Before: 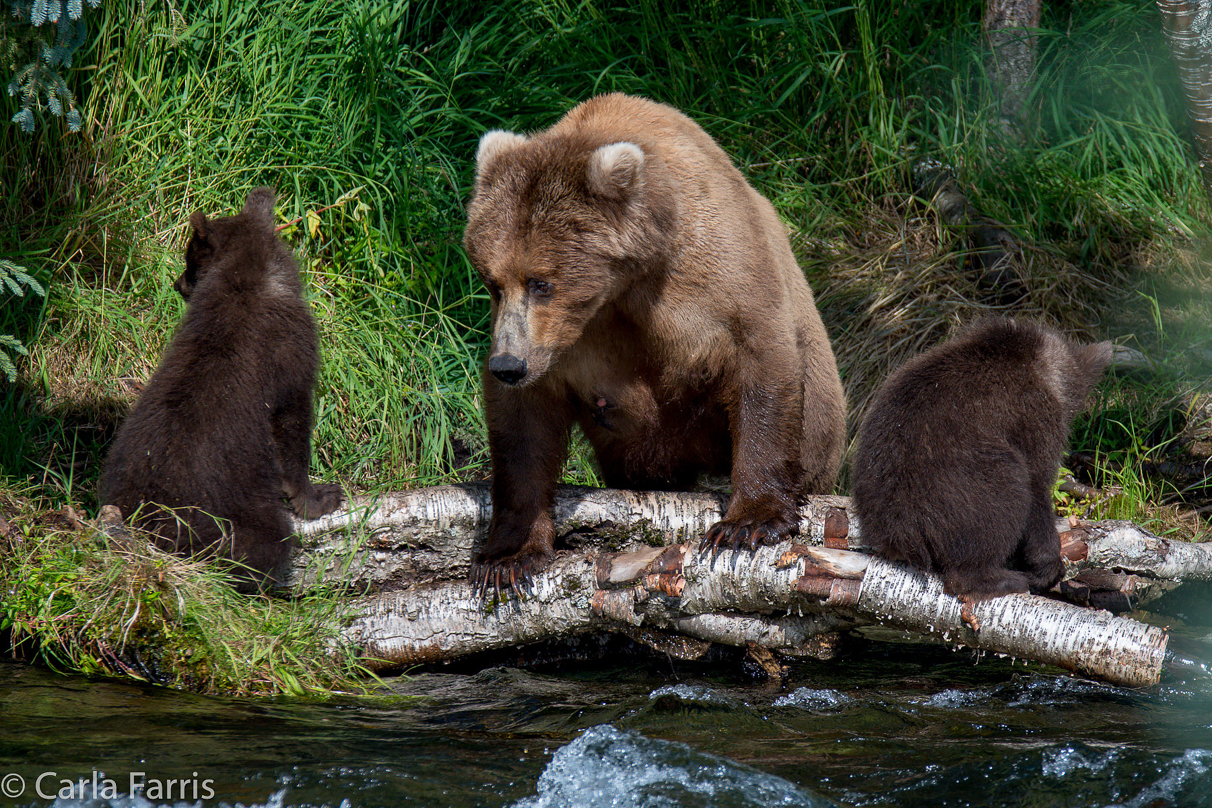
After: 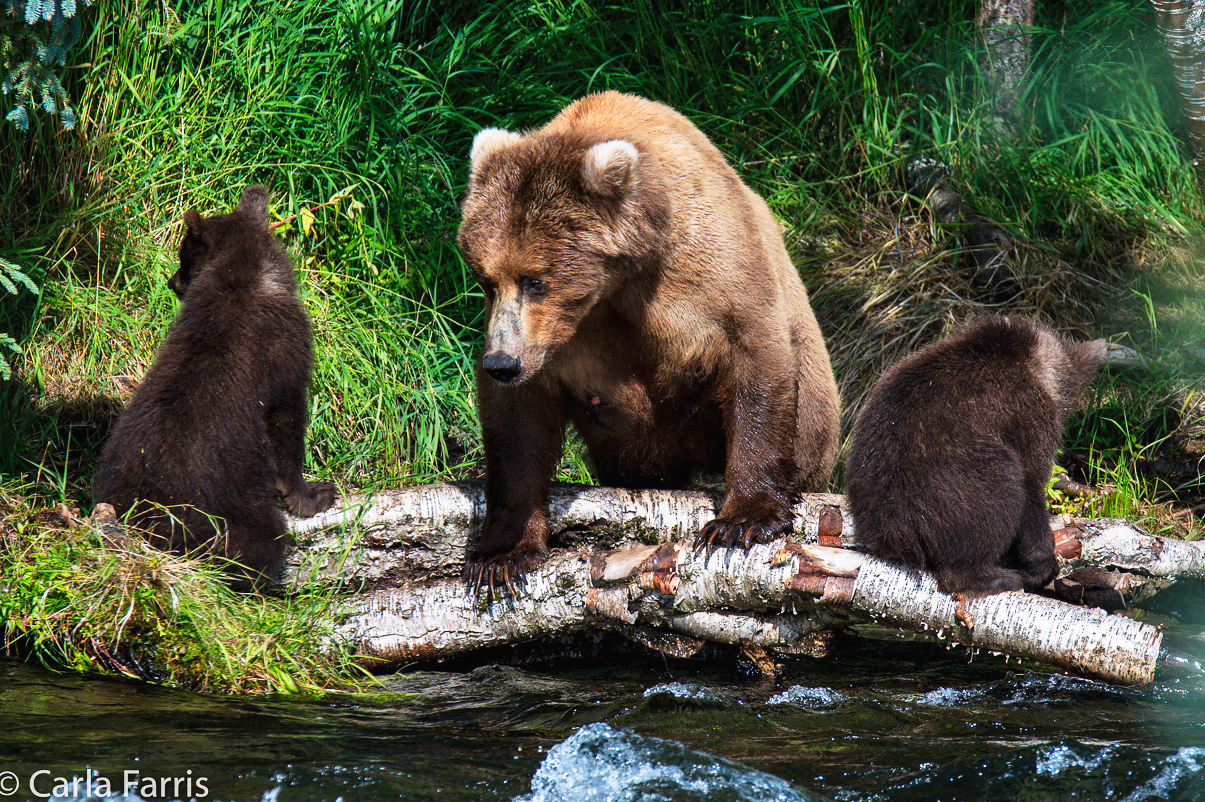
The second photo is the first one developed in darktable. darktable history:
crop and rotate: left 0.51%, top 0.405%, bottom 0.283%
tone equalizer: mask exposure compensation -0.508 EV
shadows and highlights: soften with gaussian
tone curve: curves: ch0 [(0, 0.013) (0.198, 0.175) (0.512, 0.582) (0.625, 0.754) (0.81, 0.934) (1, 1)], preserve colors none
